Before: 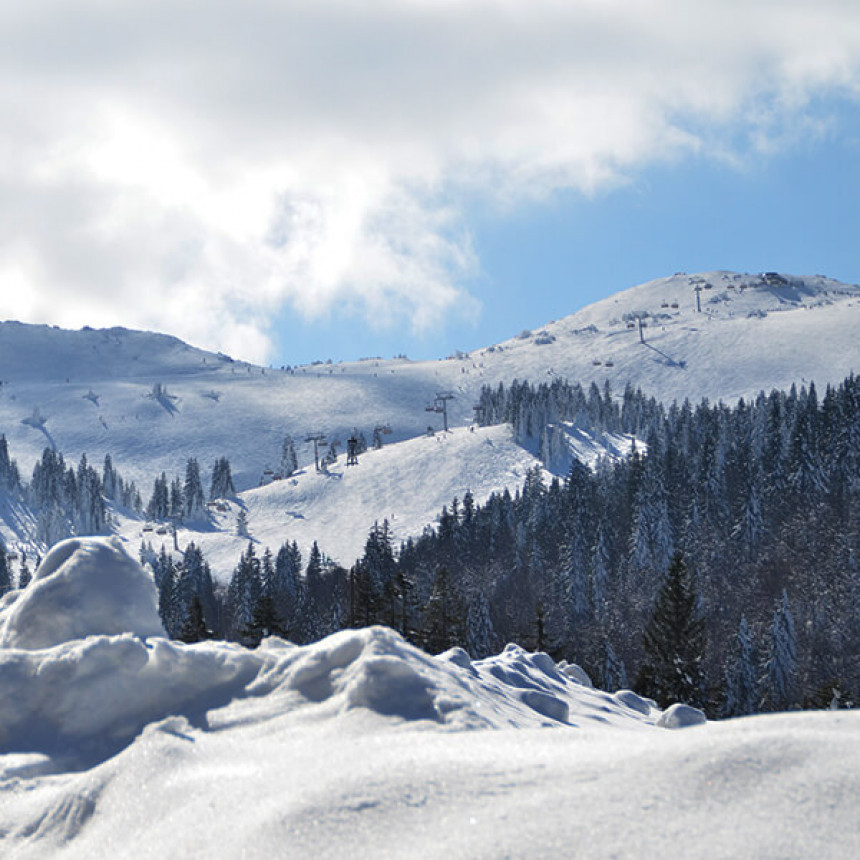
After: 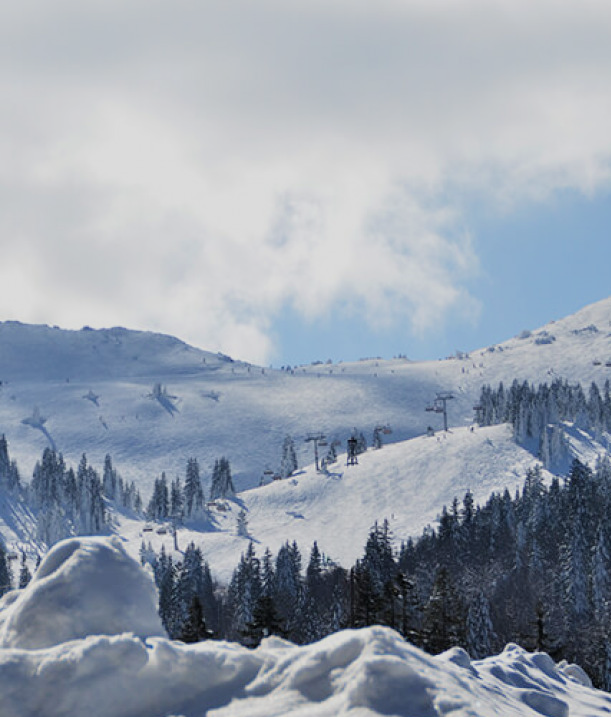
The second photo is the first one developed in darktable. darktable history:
filmic rgb: hardness 4.17
crop: right 28.885%, bottom 16.626%
